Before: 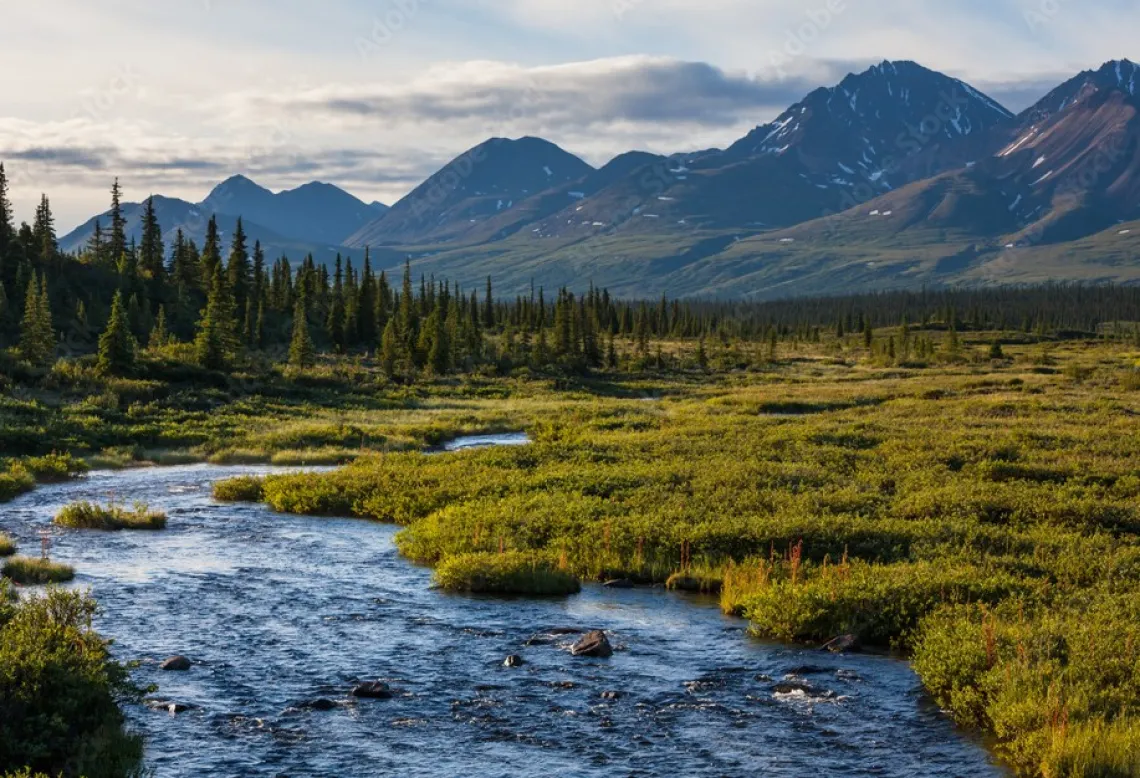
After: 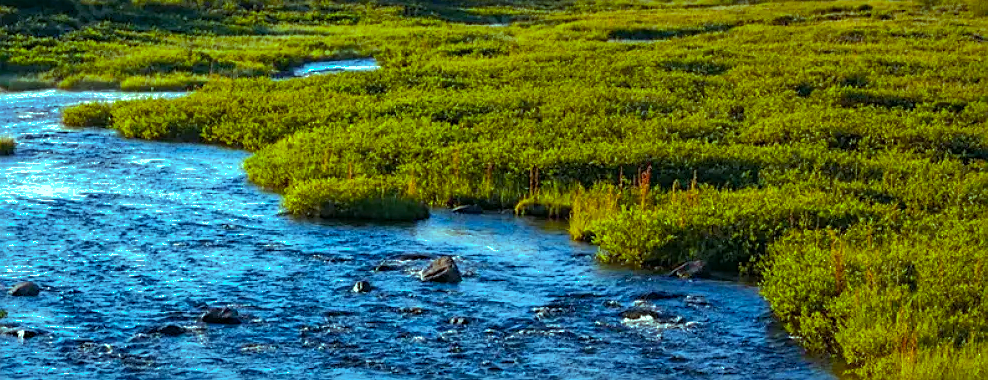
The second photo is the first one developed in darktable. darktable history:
crop and rotate: left 13.306%, top 48.129%, bottom 2.928%
shadows and highlights: shadows 40, highlights -60
sharpen: on, module defaults
color balance: mode lift, gamma, gain (sRGB), lift [0.997, 0.979, 1.021, 1.011], gamma [1, 1.084, 0.916, 0.998], gain [1, 0.87, 1.13, 1.101], contrast 4.55%, contrast fulcrum 38.24%, output saturation 104.09%
color balance rgb: perceptual saturation grading › global saturation 36%, perceptual brilliance grading › global brilliance 10%, global vibrance 20%
